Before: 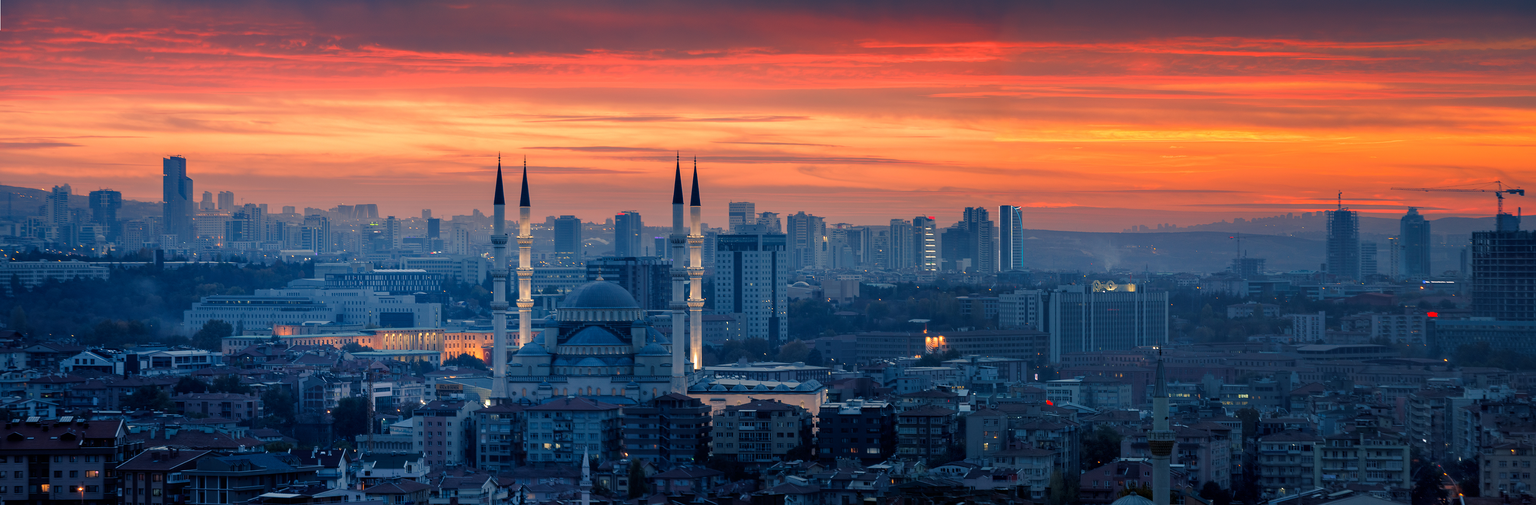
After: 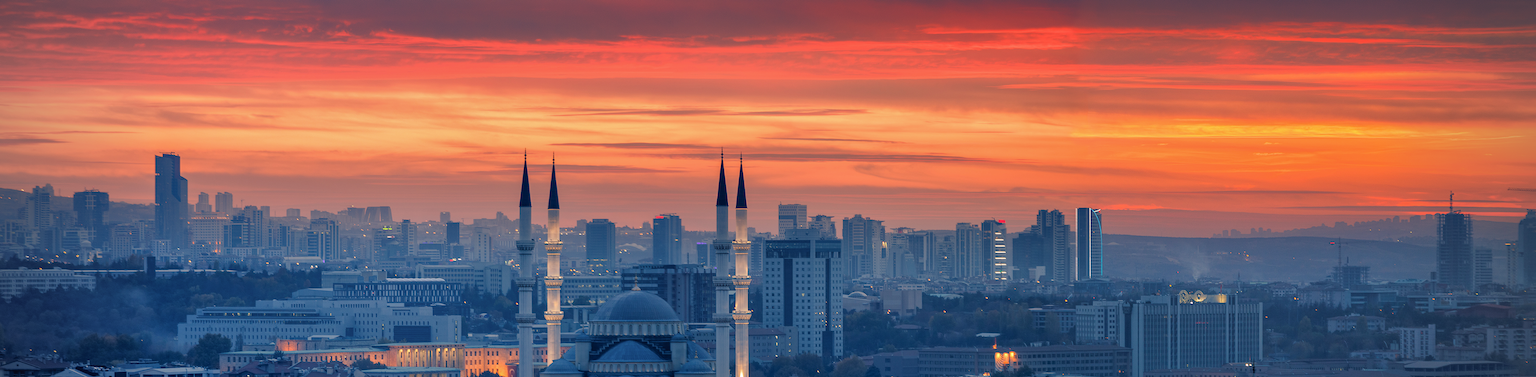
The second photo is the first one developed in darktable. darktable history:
shadows and highlights: on, module defaults
color correction: highlights a* 3.12, highlights b* -1.55, shadows a* -0.101, shadows b* 2.52, saturation 0.98
exposure: compensate highlight preservation false
crop: left 1.509%, top 3.452%, right 7.696%, bottom 28.452%
vignetting: unbound false
